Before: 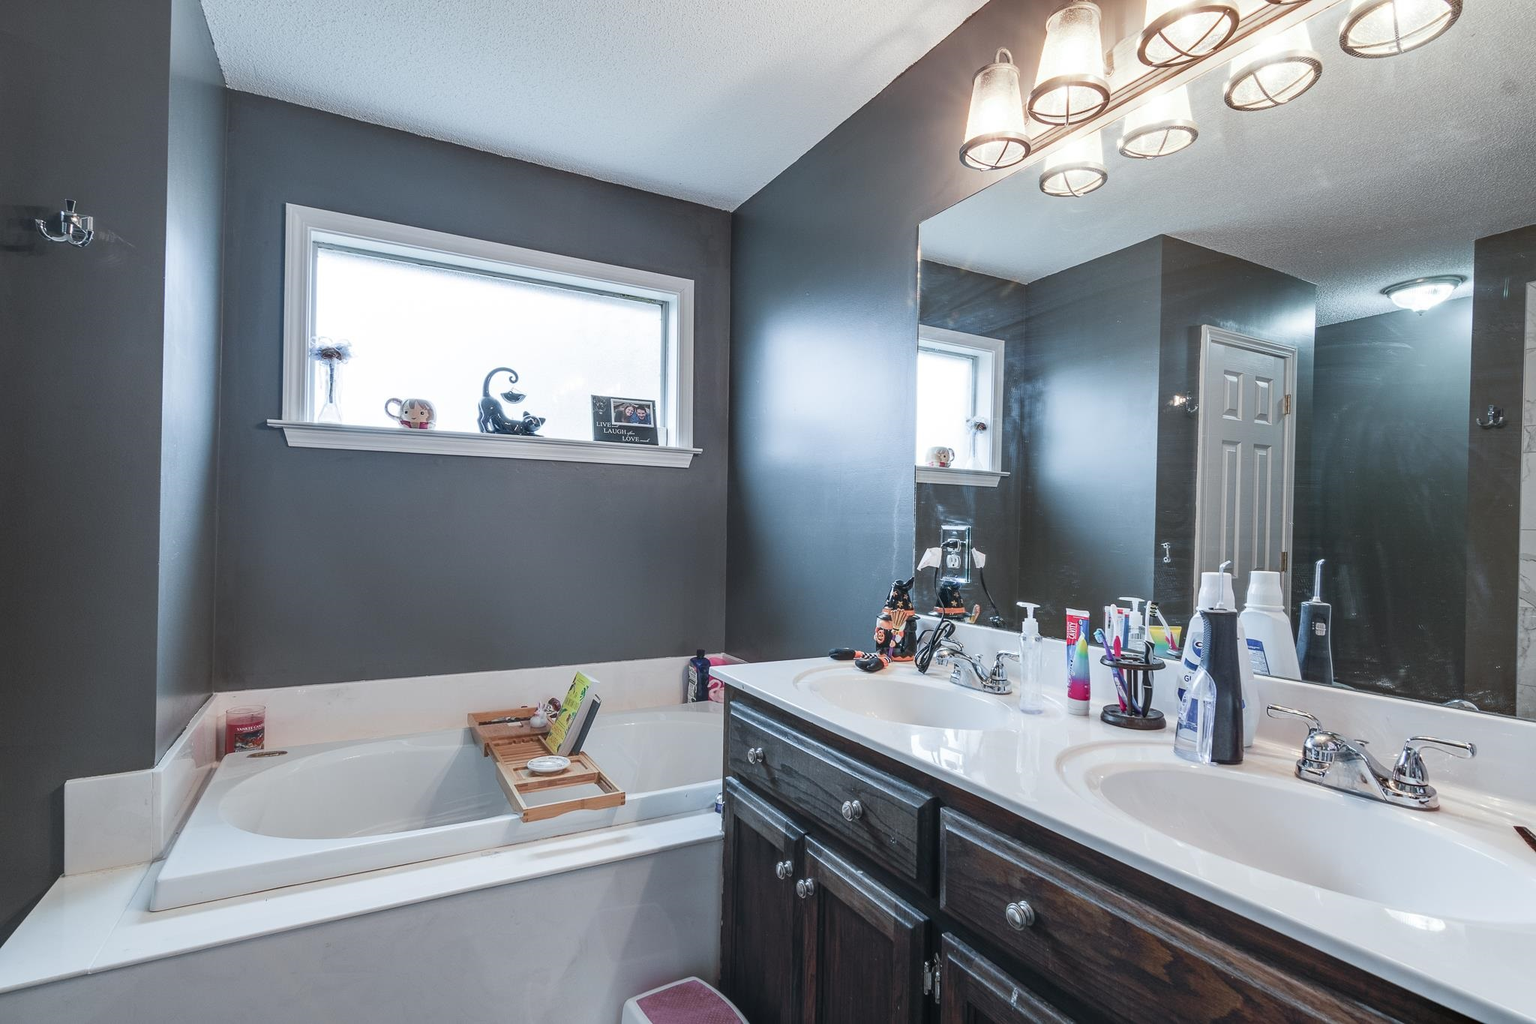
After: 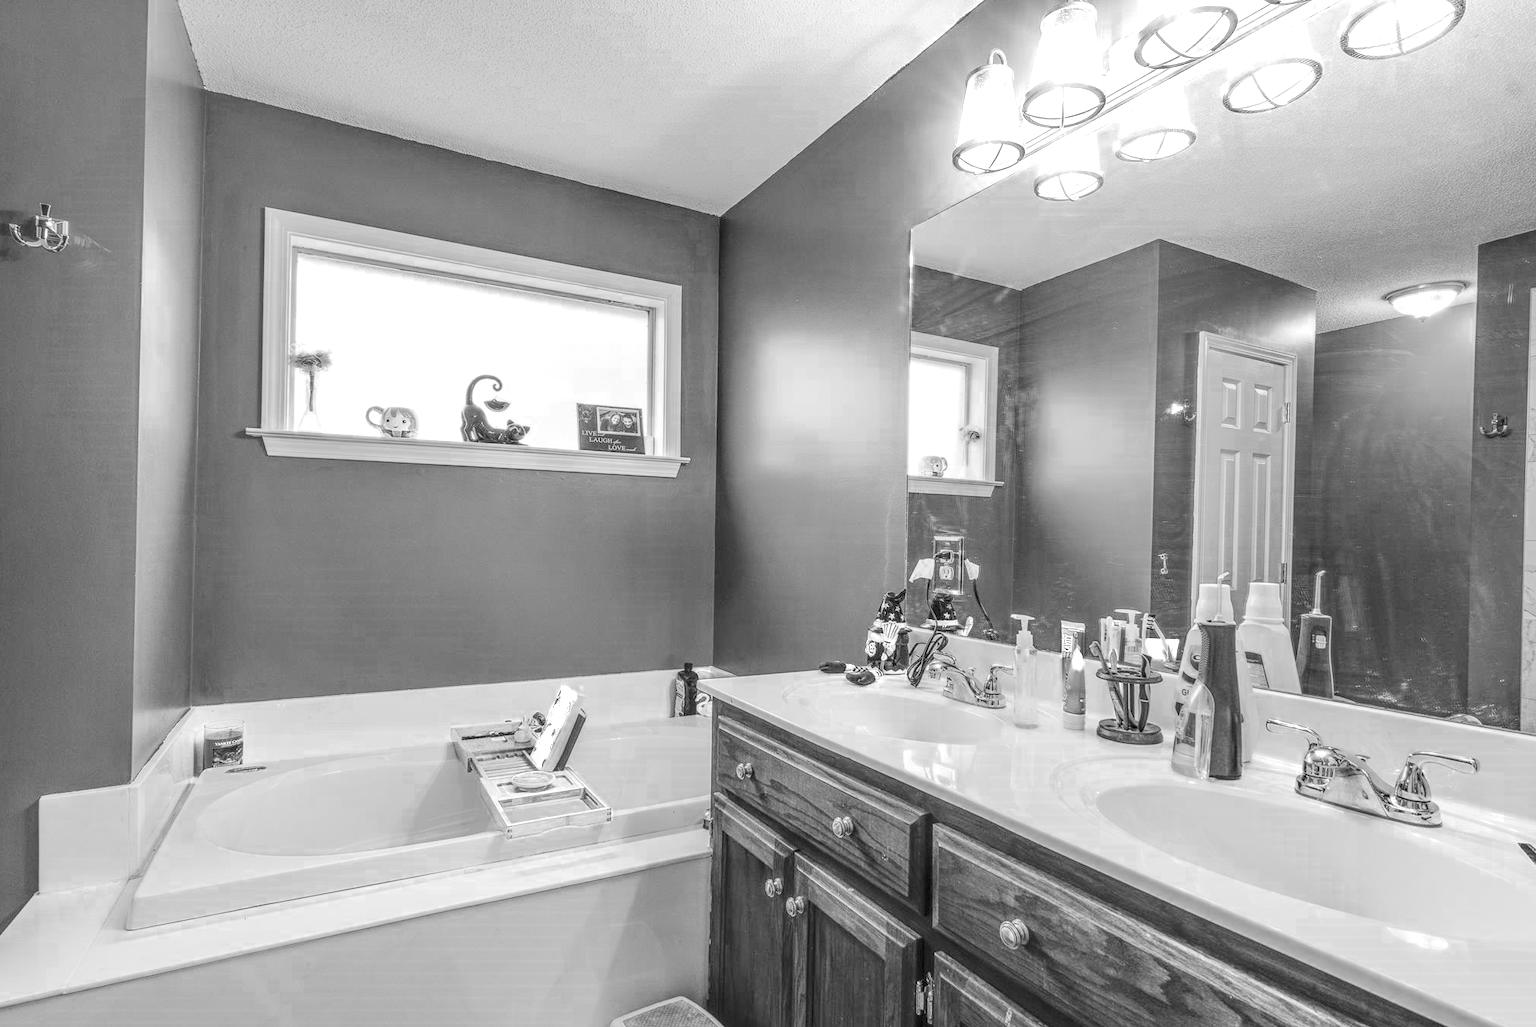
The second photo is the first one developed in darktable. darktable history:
exposure: exposure 0.565 EV, compensate exposure bias true, compensate highlight preservation false
color zones: curves: ch0 [(0, 0.554) (0.146, 0.662) (0.293, 0.86) (0.503, 0.774) (0.637, 0.106) (0.74, 0.072) (0.866, 0.488) (0.998, 0.569)]; ch1 [(0, 0) (0.143, 0) (0.286, 0) (0.429, 0) (0.571, 0) (0.714, 0) (0.857, 0)]
local contrast: highlights 4%, shadows 4%, detail 181%
tone curve: curves: ch0 [(0, 0) (0.003, 0.026) (0.011, 0.03) (0.025, 0.047) (0.044, 0.082) (0.069, 0.119) (0.1, 0.157) (0.136, 0.19) (0.177, 0.231) (0.224, 0.27) (0.277, 0.318) (0.335, 0.383) (0.399, 0.456) (0.468, 0.532) (0.543, 0.618) (0.623, 0.71) (0.709, 0.786) (0.801, 0.851) (0.898, 0.908) (1, 1)], color space Lab, independent channels, preserve colors none
contrast brightness saturation: brightness 0.19, saturation -0.484
crop: left 1.719%, right 0.281%, bottom 1.641%
color balance rgb: shadows lift › chroma 2.05%, shadows lift › hue 249.01°, power › hue 63.23°, highlights gain › chroma 1.12%, highlights gain › hue 68.6°, perceptual saturation grading › global saturation 20%, perceptual saturation grading › highlights -25.31%, perceptual saturation grading › shadows 49.729%, global vibrance 14.276%
color correction: highlights a* -3, highlights b* -6.94, shadows a* 3.04, shadows b* 5.09
